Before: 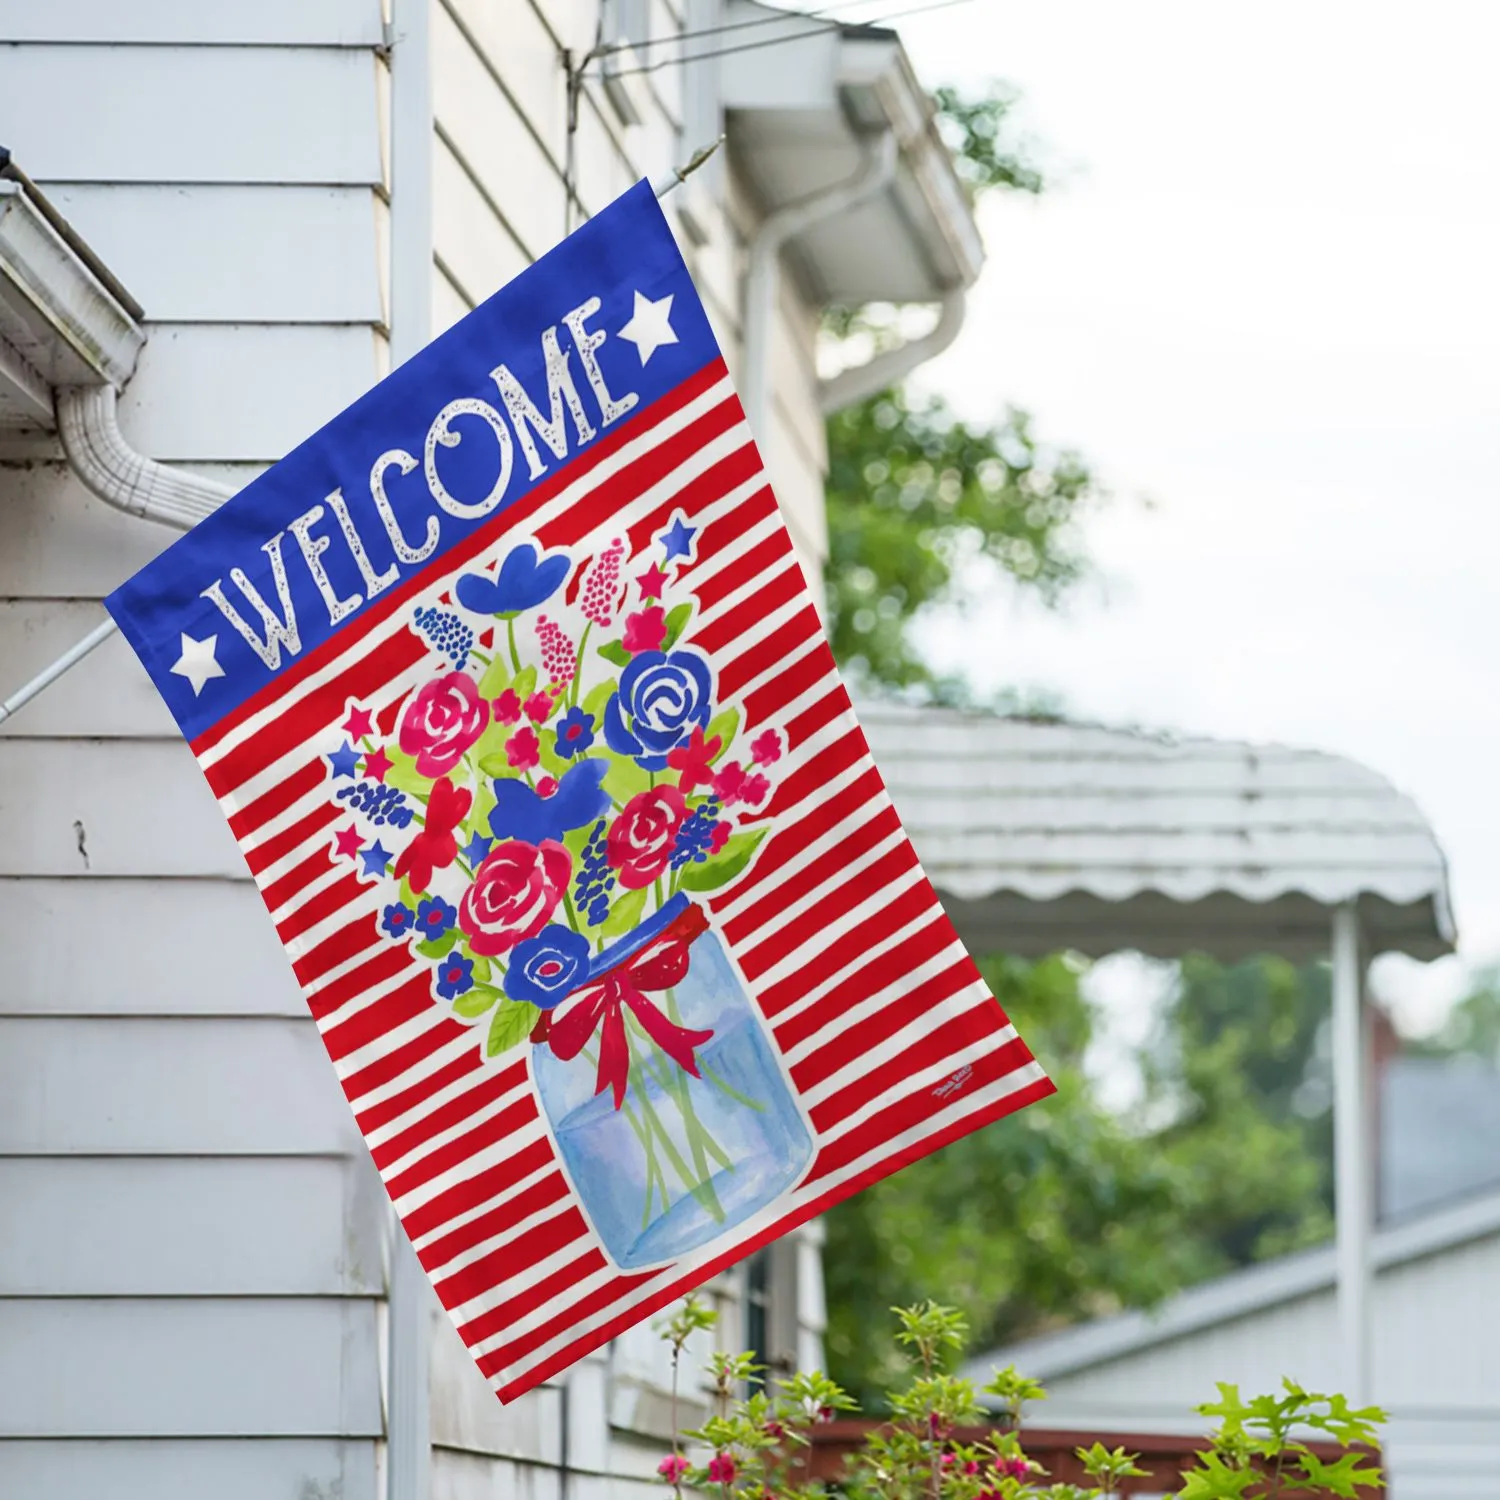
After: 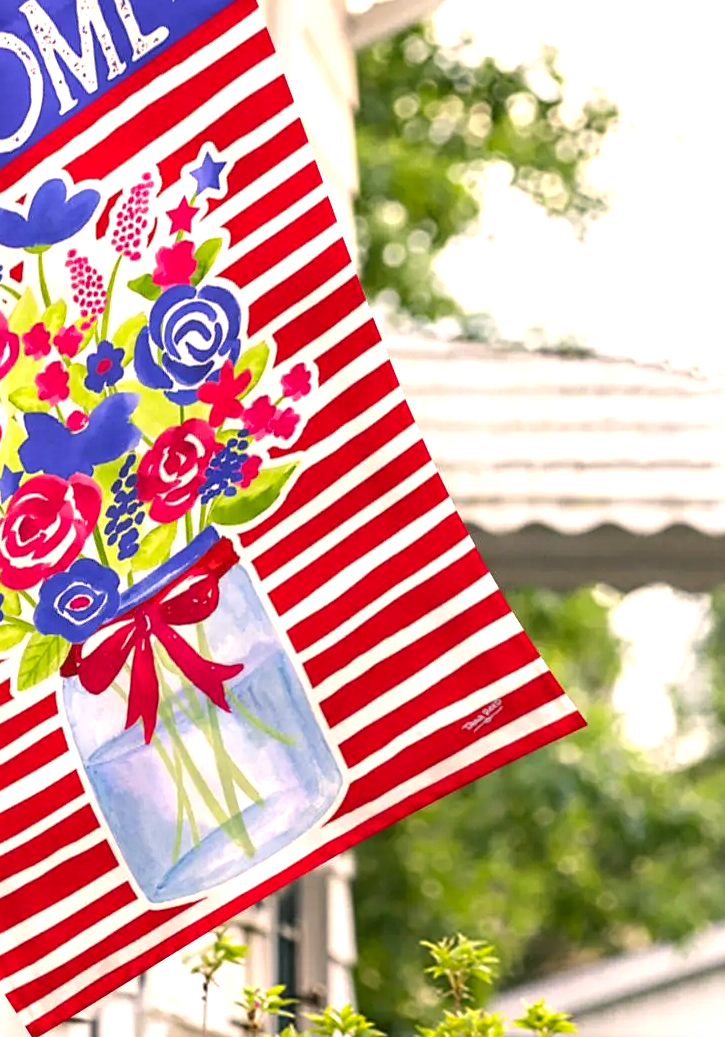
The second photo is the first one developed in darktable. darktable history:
crop: left 31.377%, top 24.454%, right 20.278%, bottom 6.35%
sharpen: amount 0.211
exposure: black level correction 0, exposure 1 EV, compensate highlight preservation false
color correction: highlights a* 11.83, highlights b* 12.03
tone equalizer: -8 EV 0.244 EV, -7 EV 0.417 EV, -6 EV 0.4 EV, -5 EV 0.256 EV, -3 EV -0.266 EV, -2 EV -0.41 EV, -1 EV -0.43 EV, +0 EV -0.26 EV, mask exposure compensation -0.503 EV
local contrast: highlights 25%, shadows 73%, midtone range 0.748
